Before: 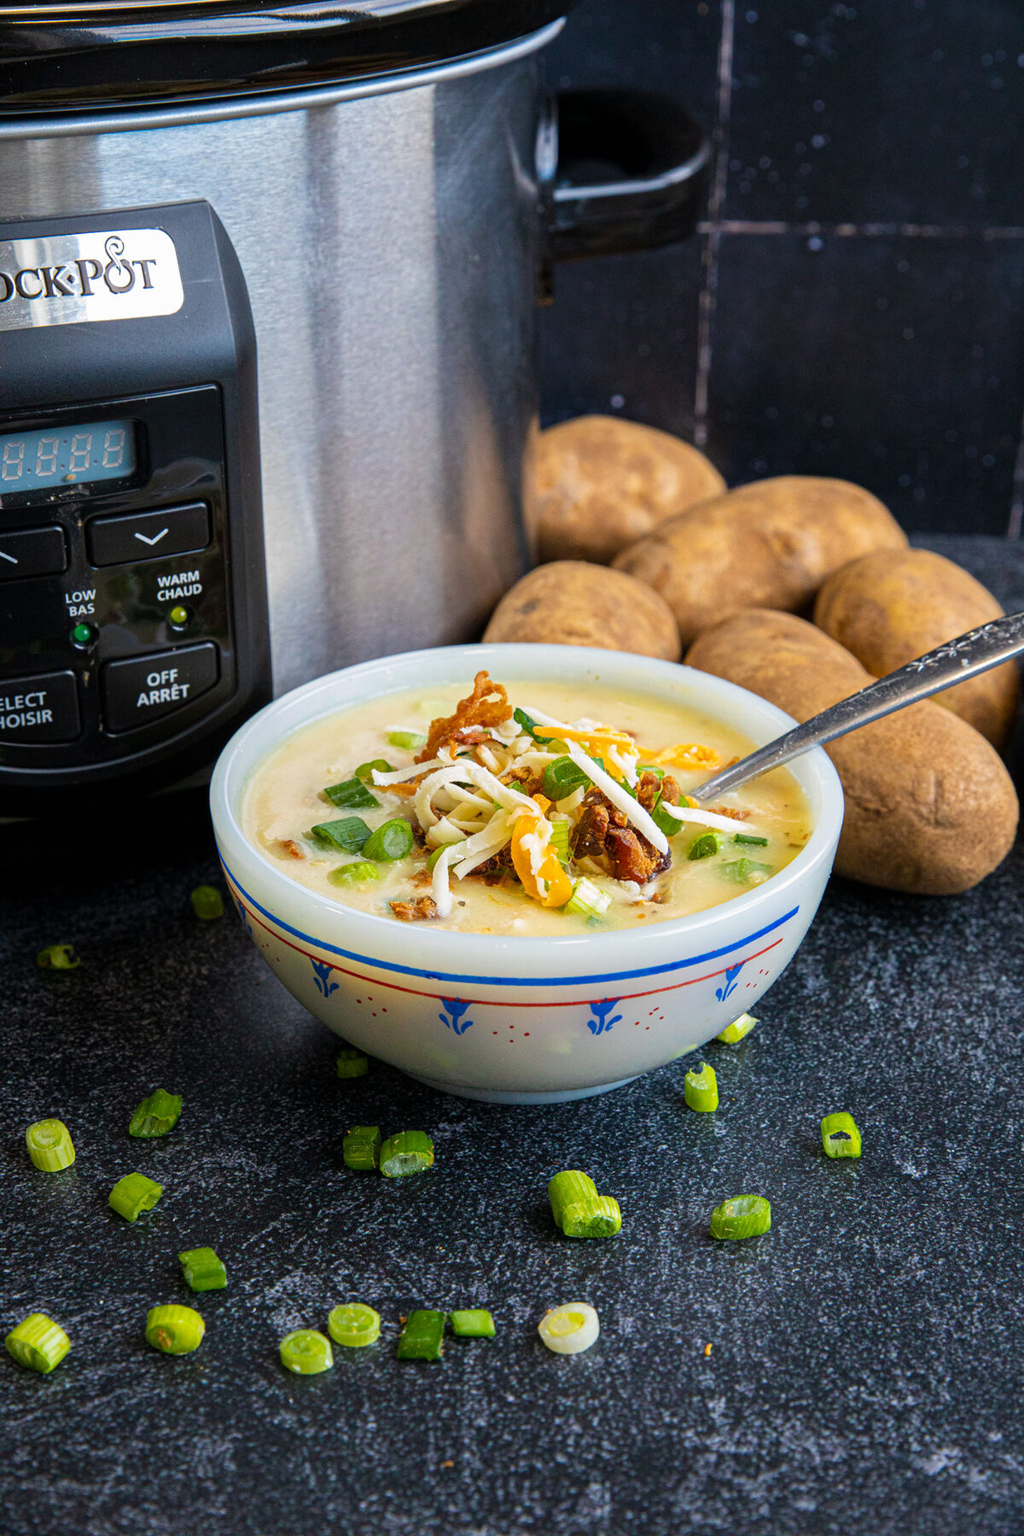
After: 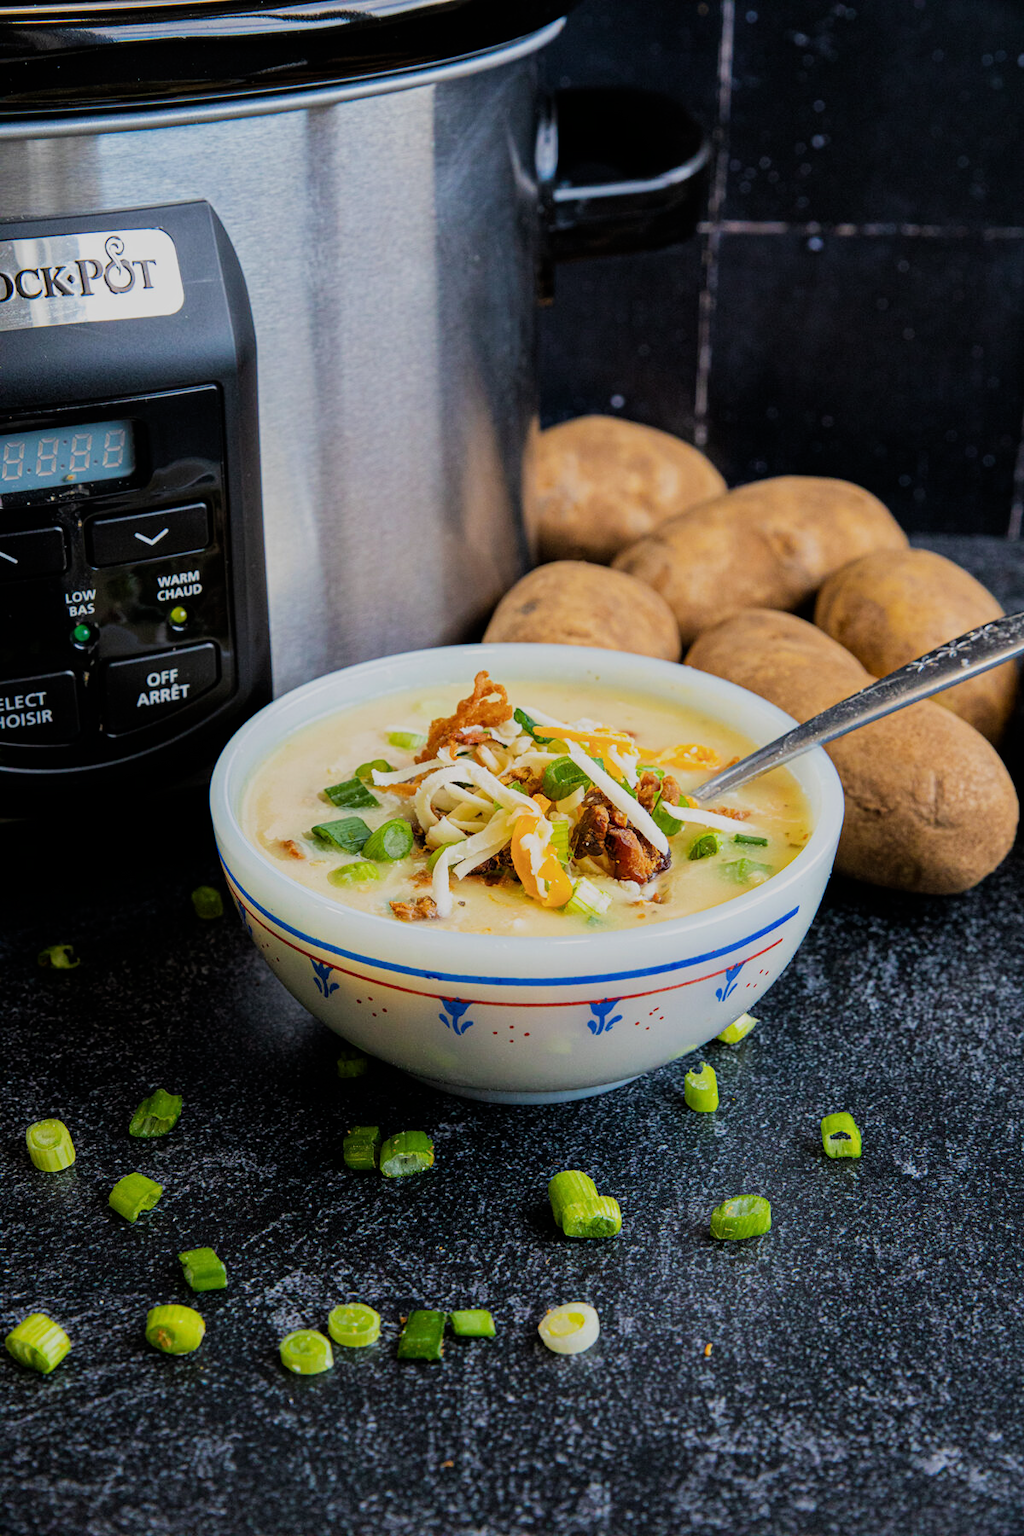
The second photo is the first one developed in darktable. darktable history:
tone equalizer: on, module defaults
filmic rgb: black relative exposure -7.65 EV, white relative exposure 4.56 EV, hardness 3.61, contrast 1.05
